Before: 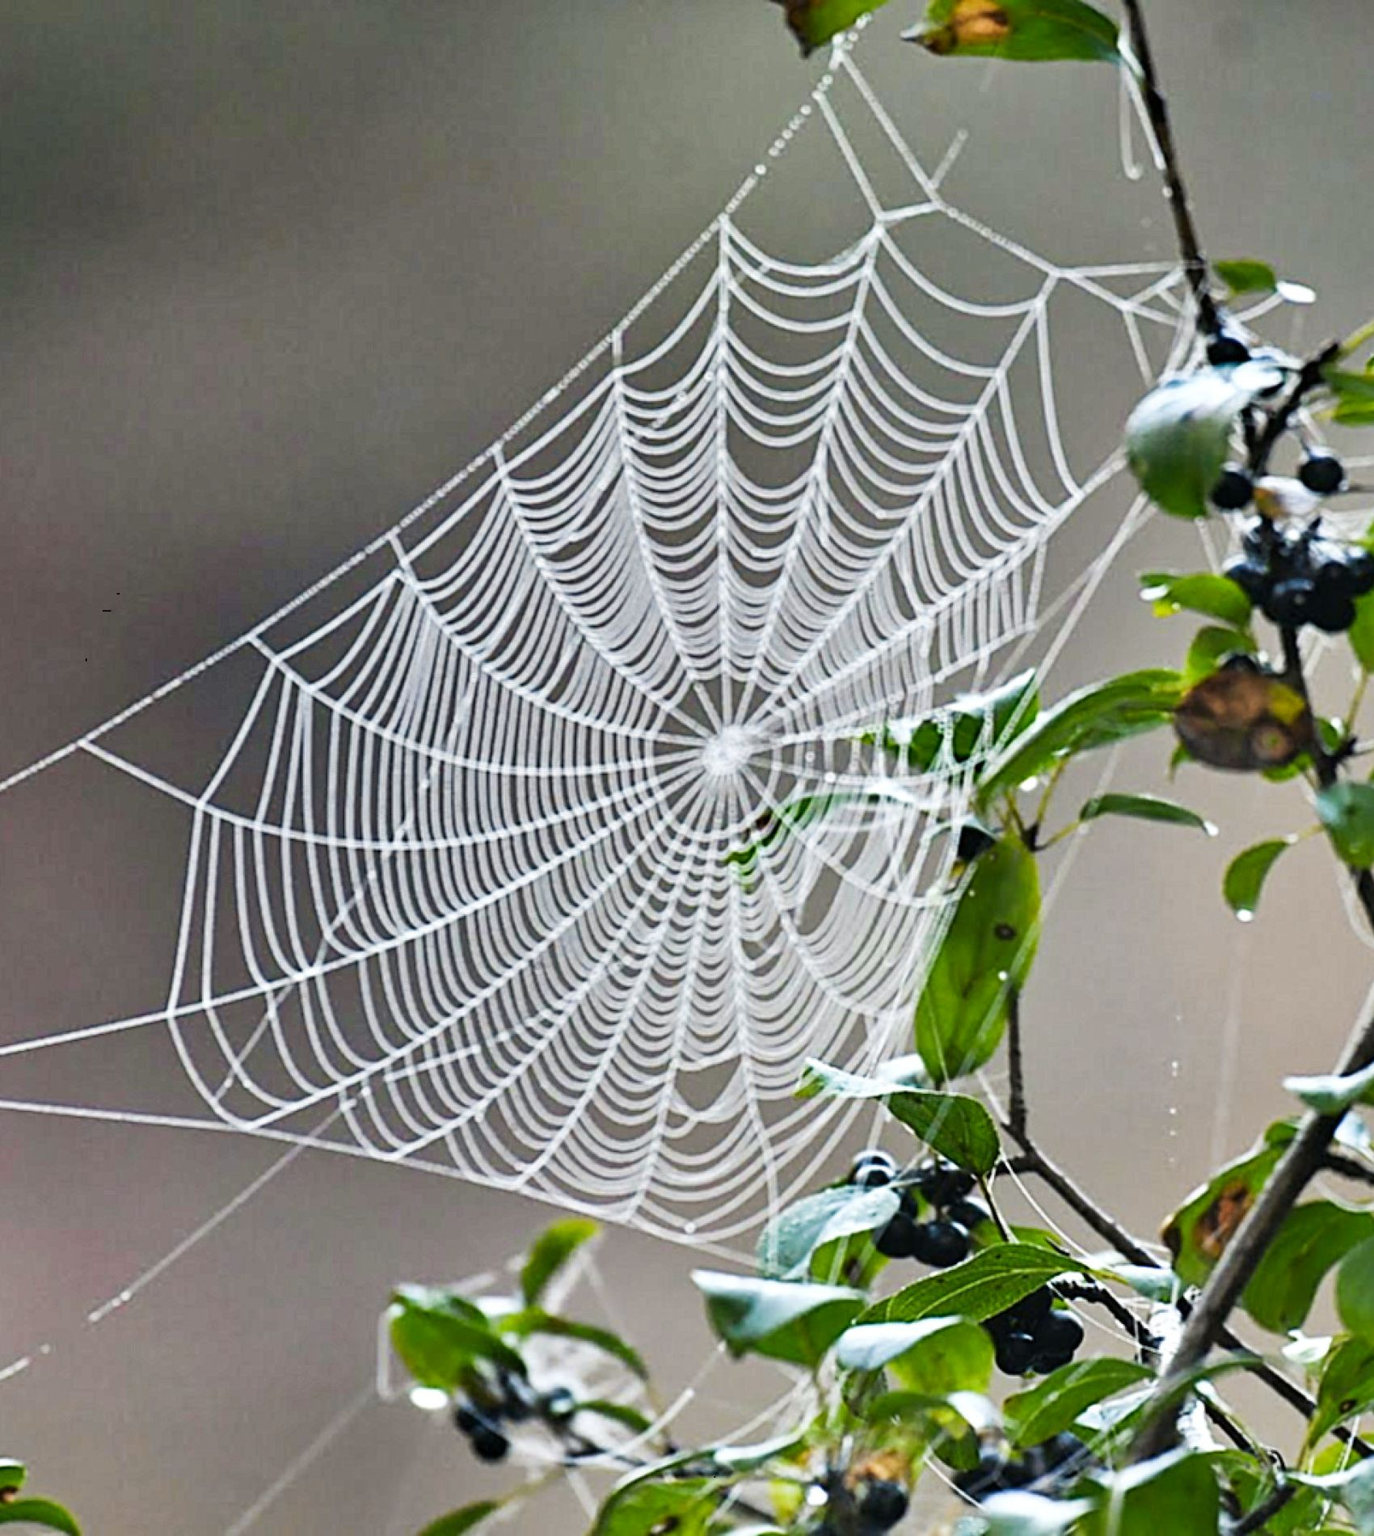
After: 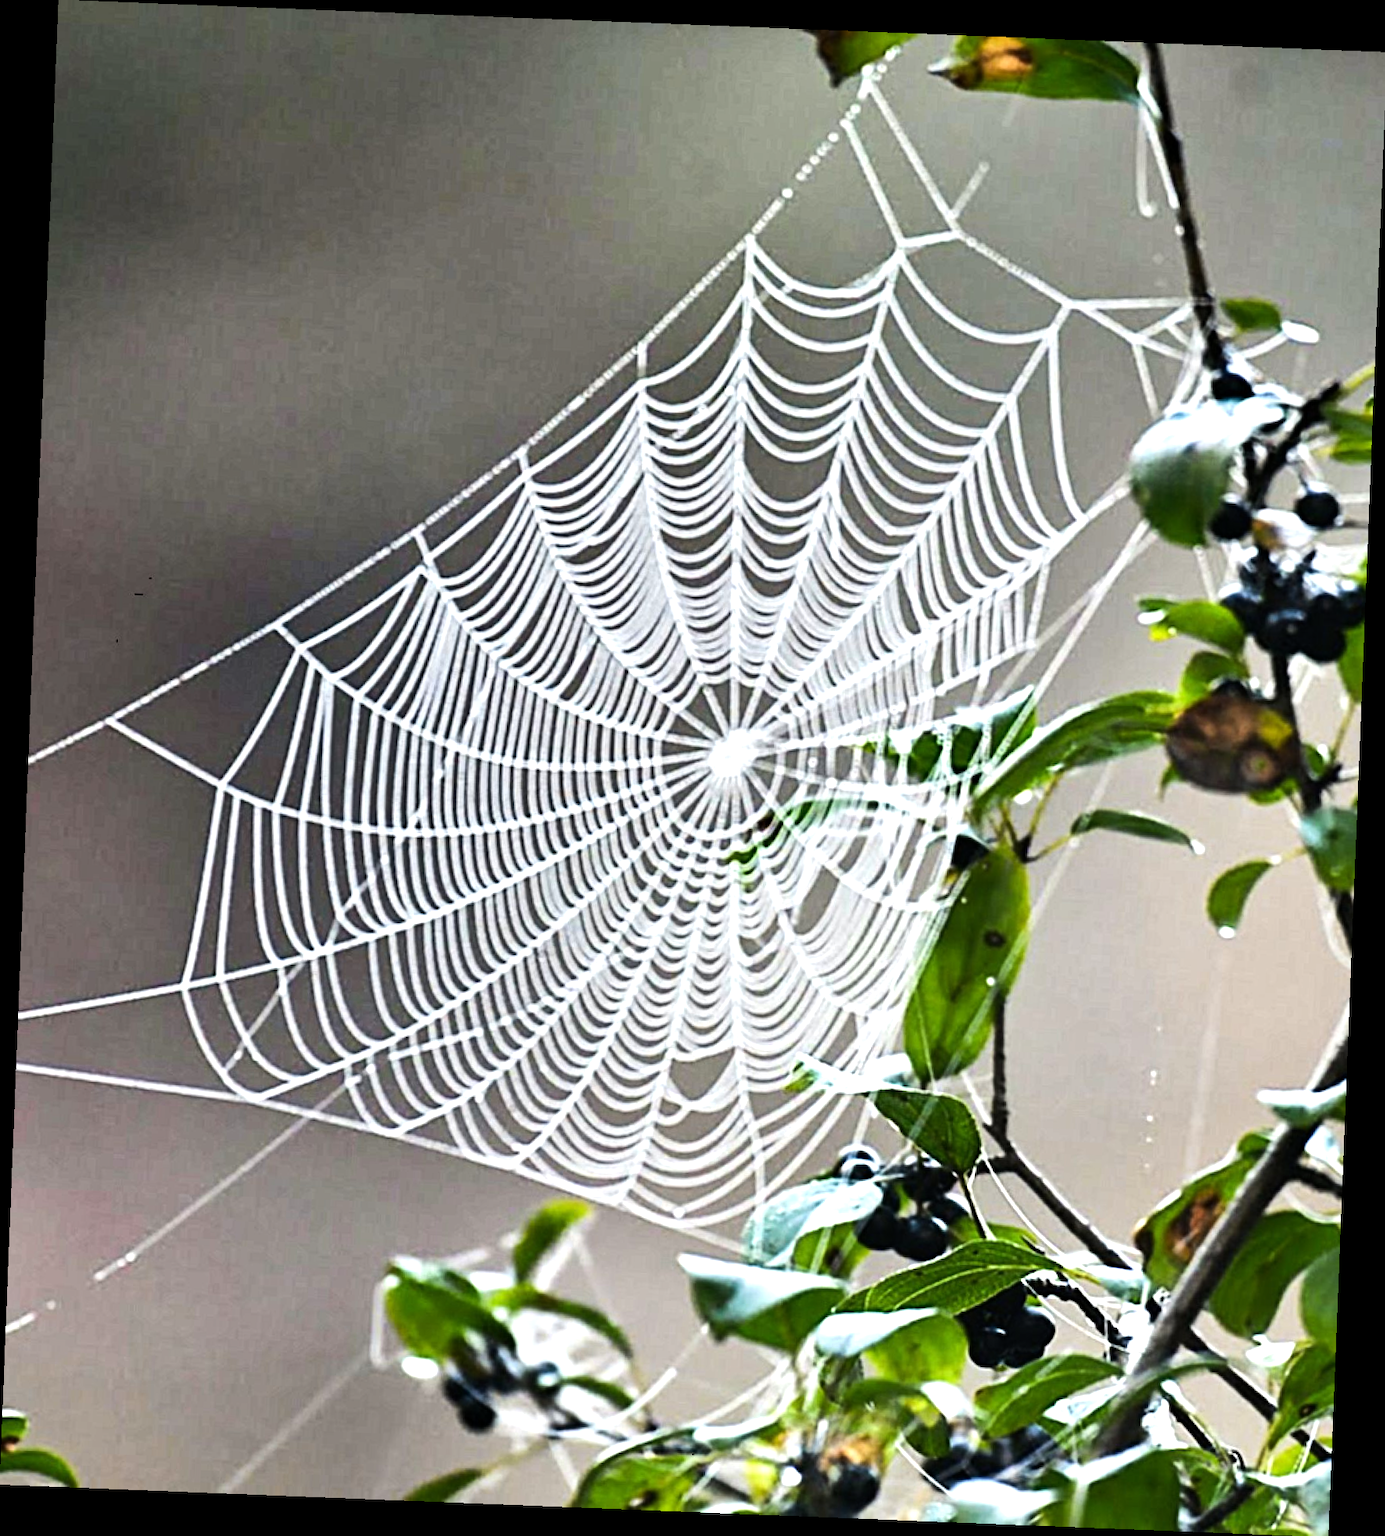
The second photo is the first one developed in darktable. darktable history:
tone equalizer: -8 EV -0.75 EV, -7 EV -0.7 EV, -6 EV -0.6 EV, -5 EV -0.4 EV, -3 EV 0.4 EV, -2 EV 0.6 EV, -1 EV 0.7 EV, +0 EV 0.75 EV, edges refinement/feathering 500, mask exposure compensation -1.57 EV, preserve details no
rotate and perspective: rotation 2.27°, automatic cropping off
